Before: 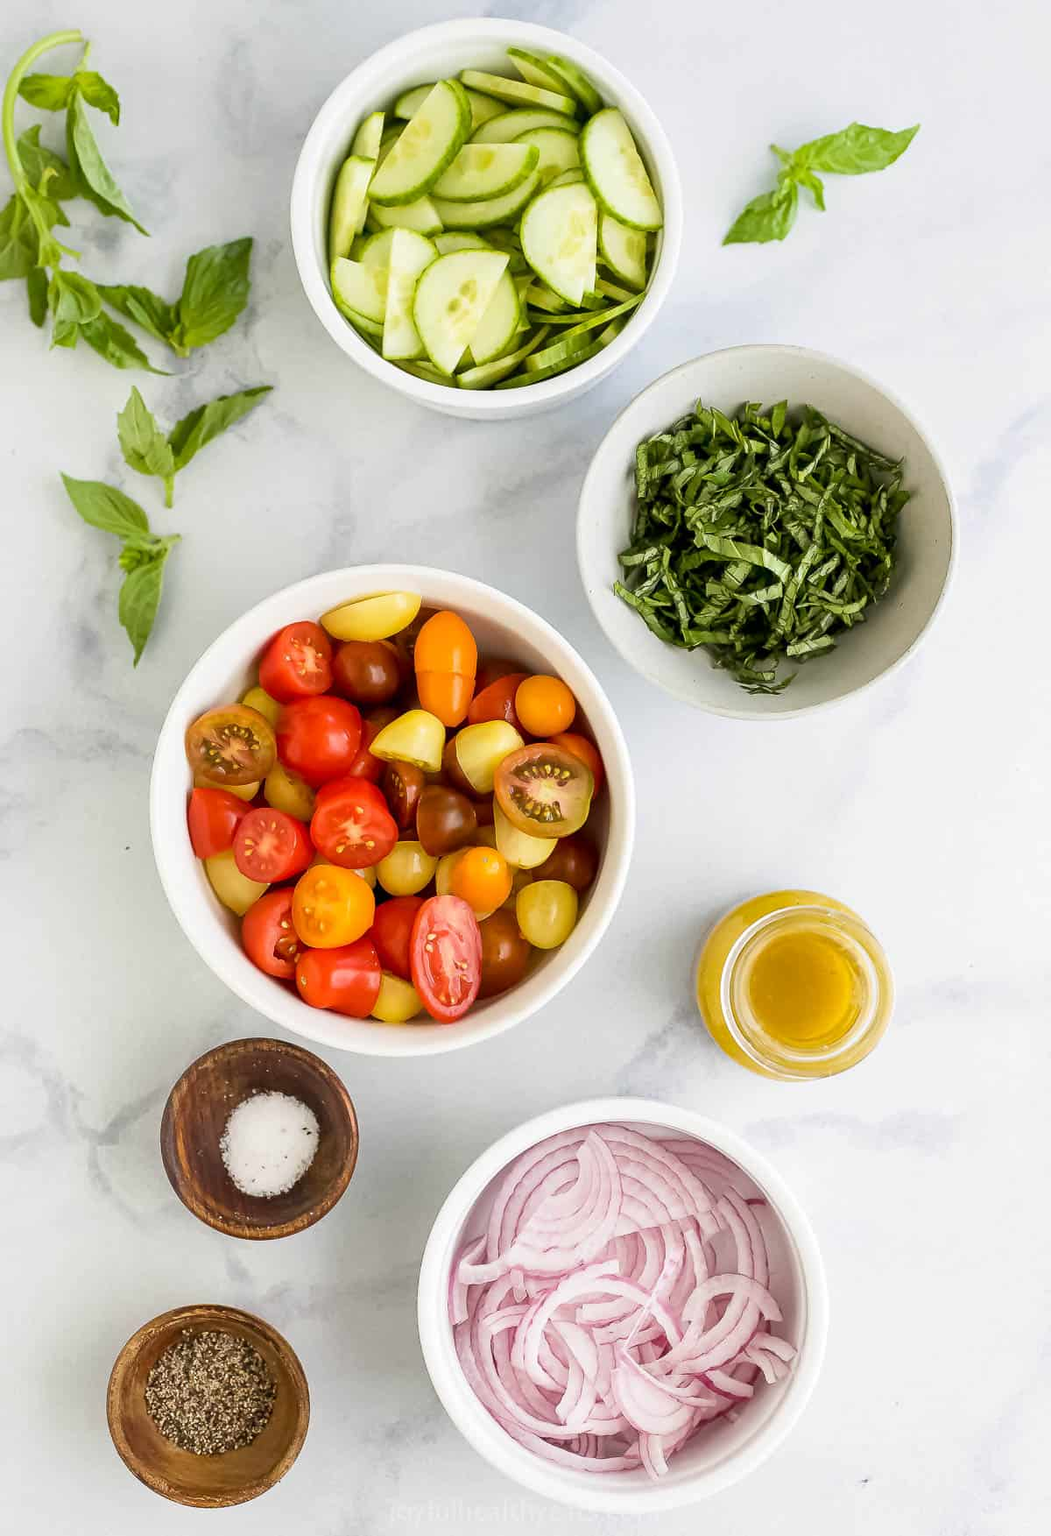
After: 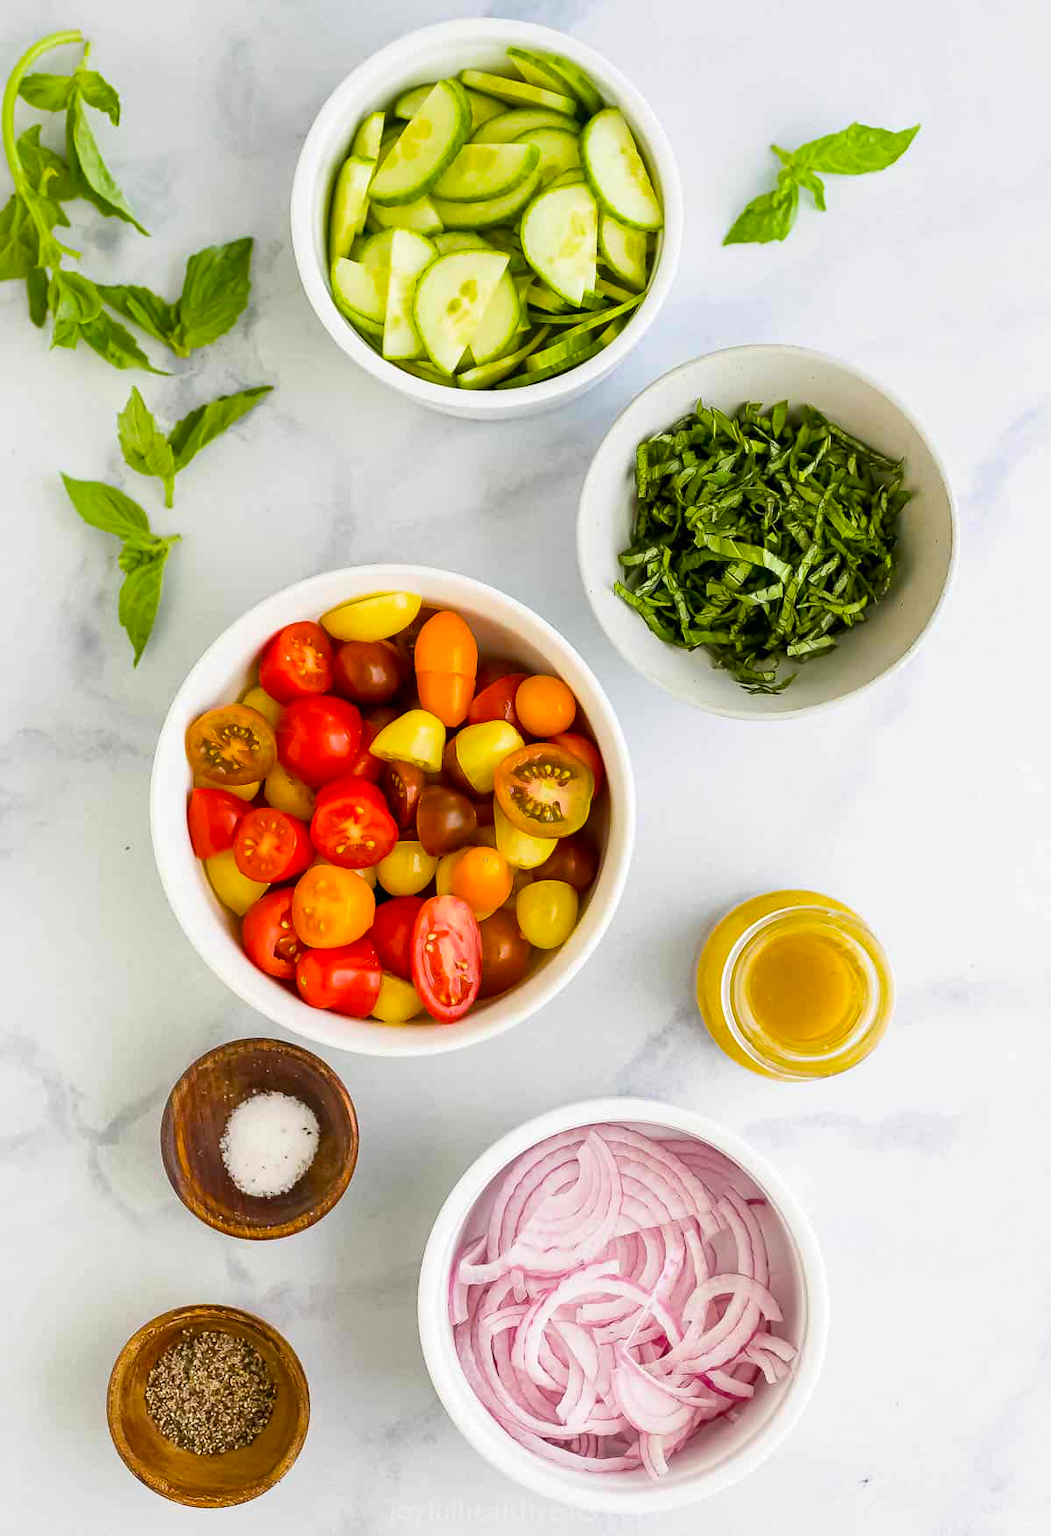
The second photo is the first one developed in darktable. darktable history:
vibrance: vibrance 15%
color balance: output saturation 120%
color balance rgb: perceptual saturation grading › global saturation 10%, global vibrance 10%
